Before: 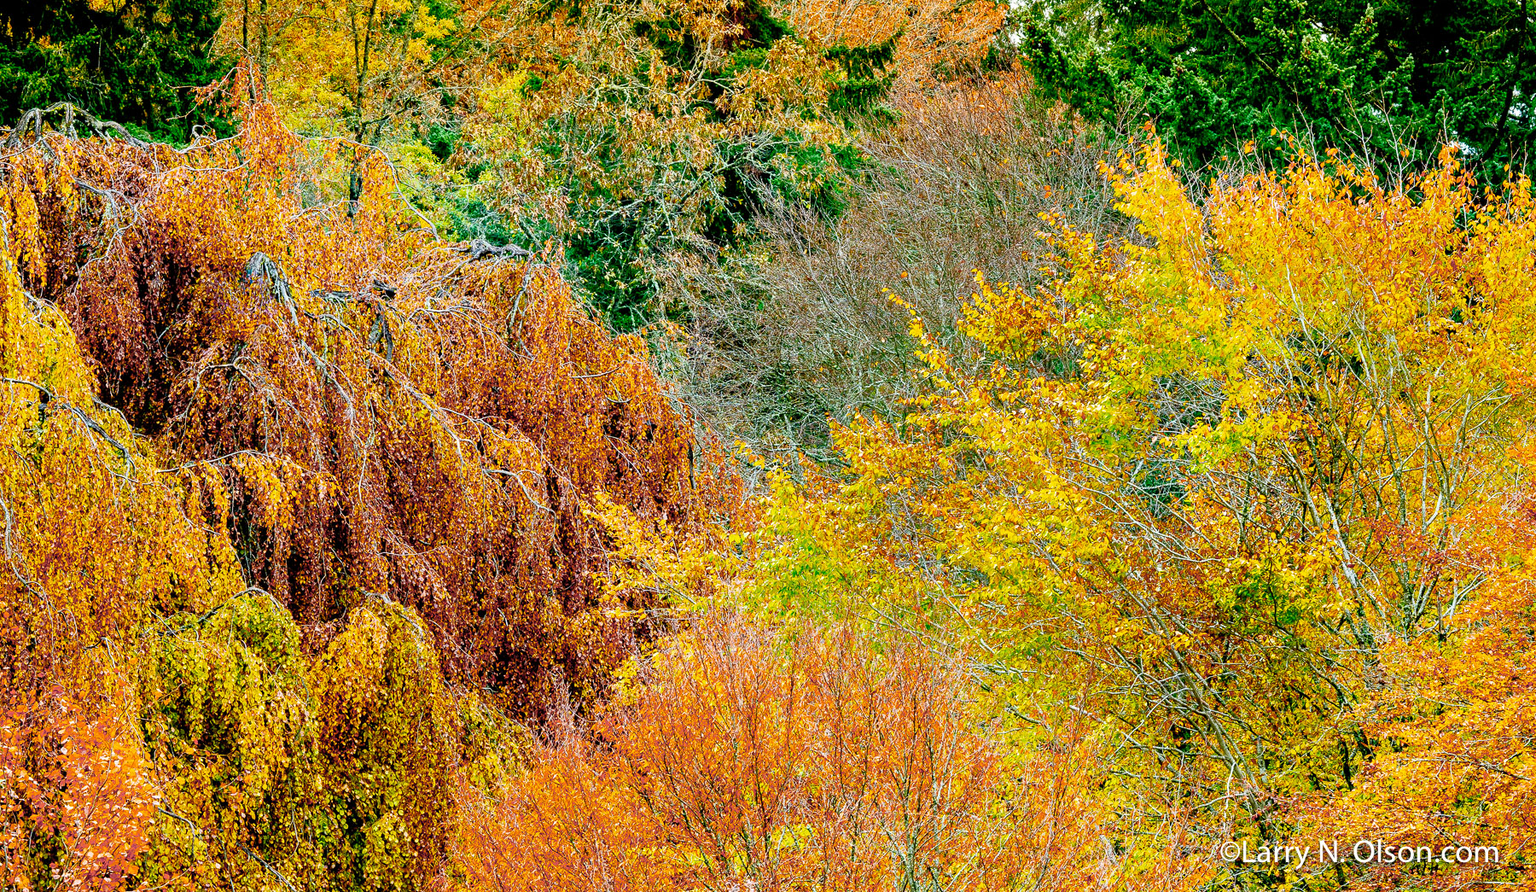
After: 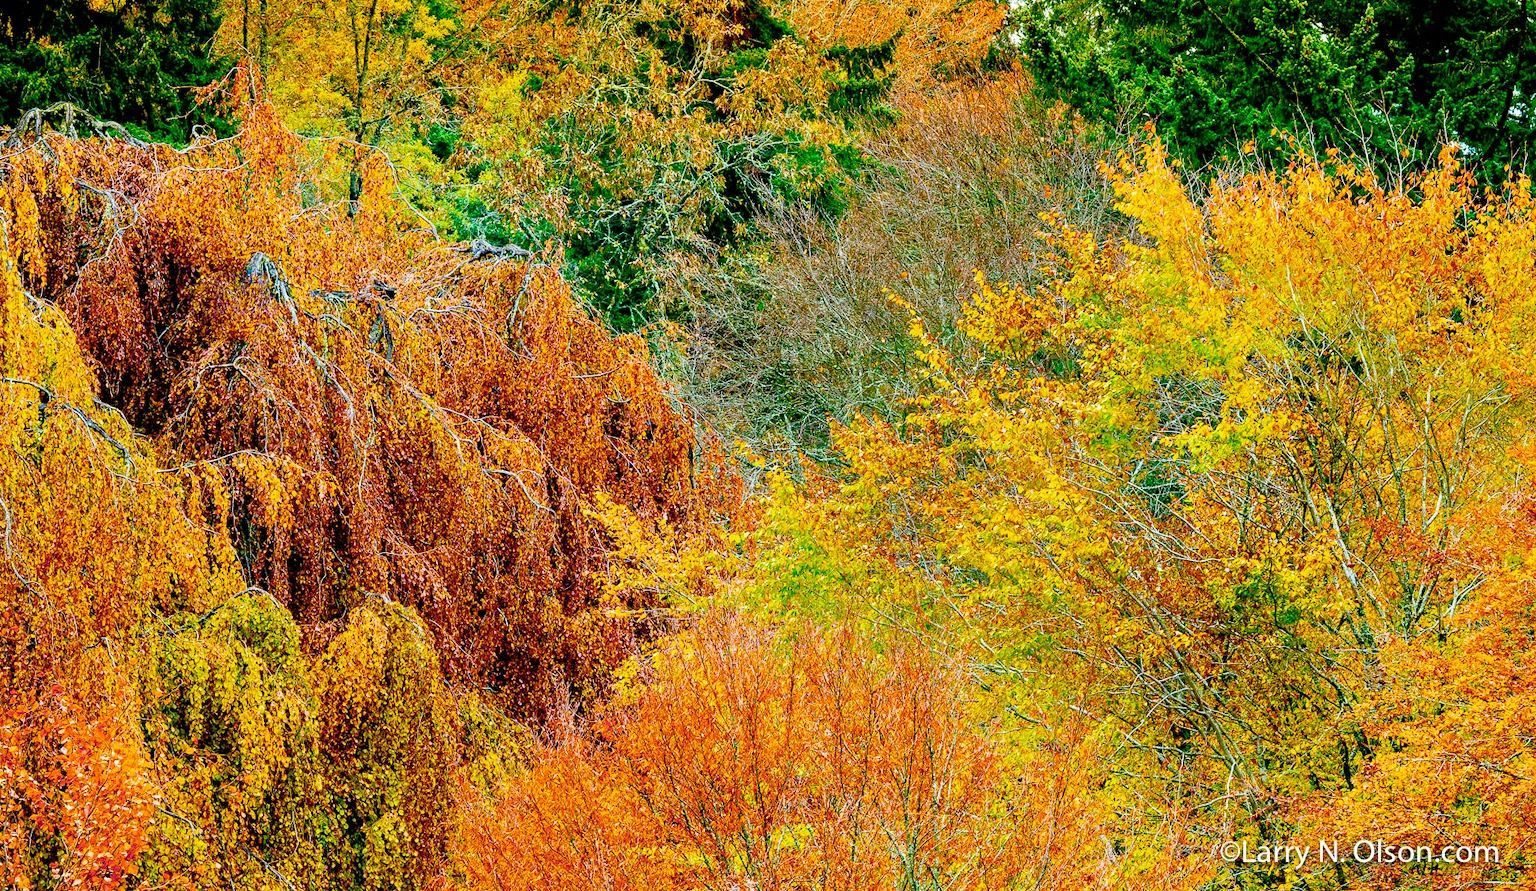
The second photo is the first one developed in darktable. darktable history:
color balance rgb: shadows lift › chroma 0.821%, shadows lift › hue 110.54°, perceptual saturation grading › global saturation 31.249%, global vibrance 31.039%
